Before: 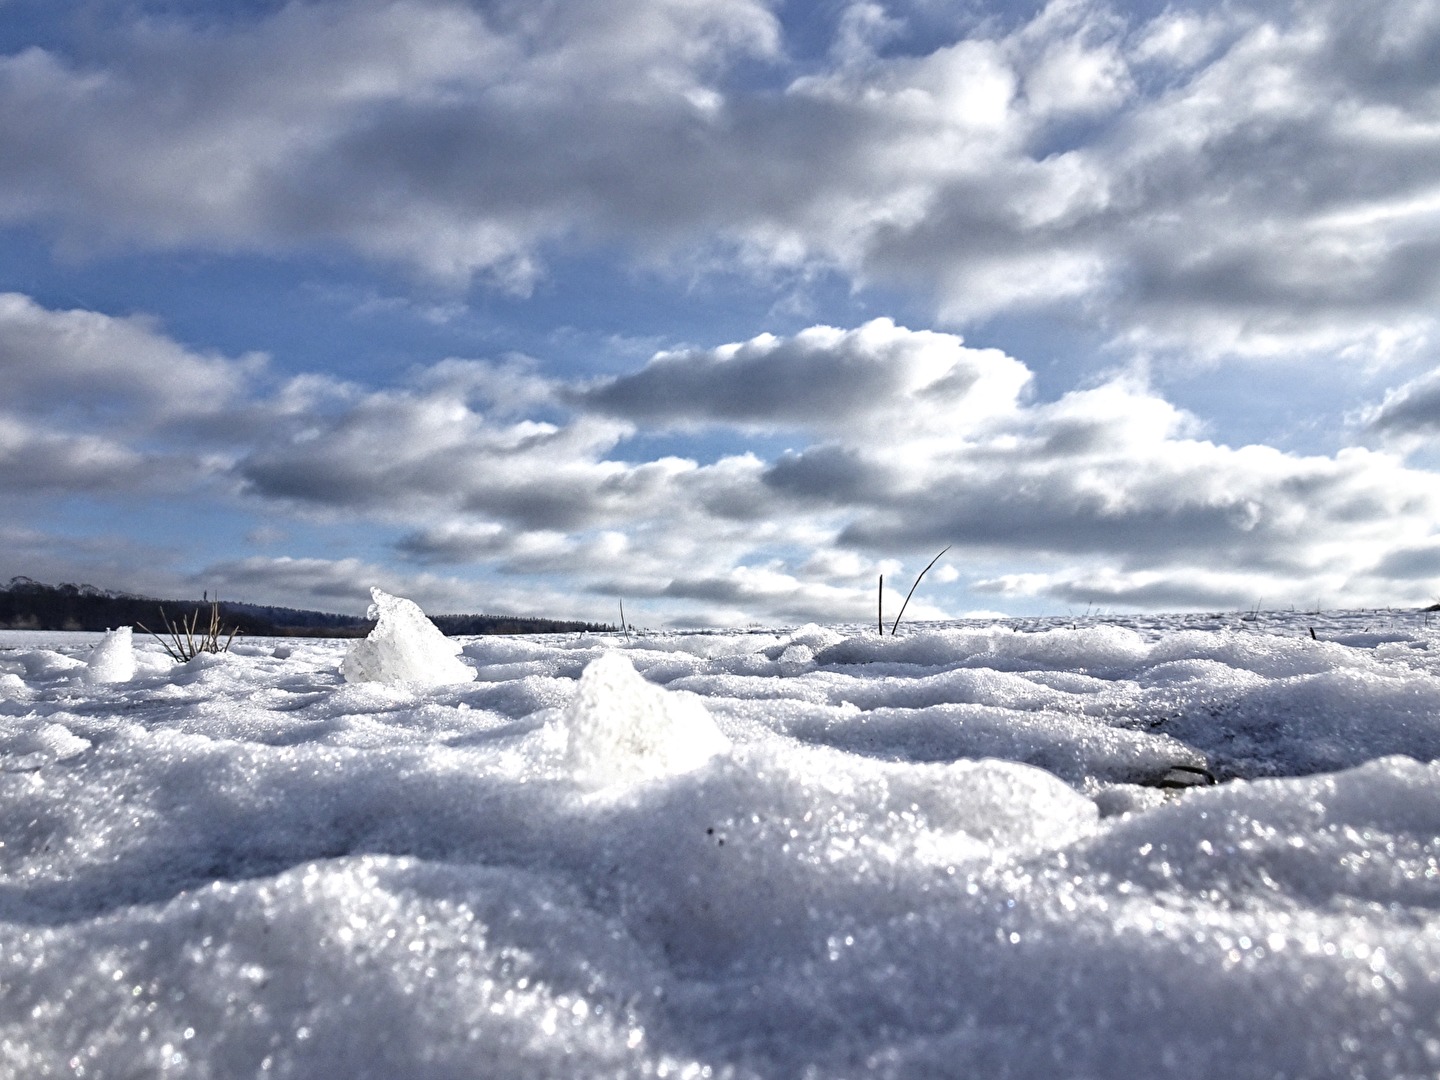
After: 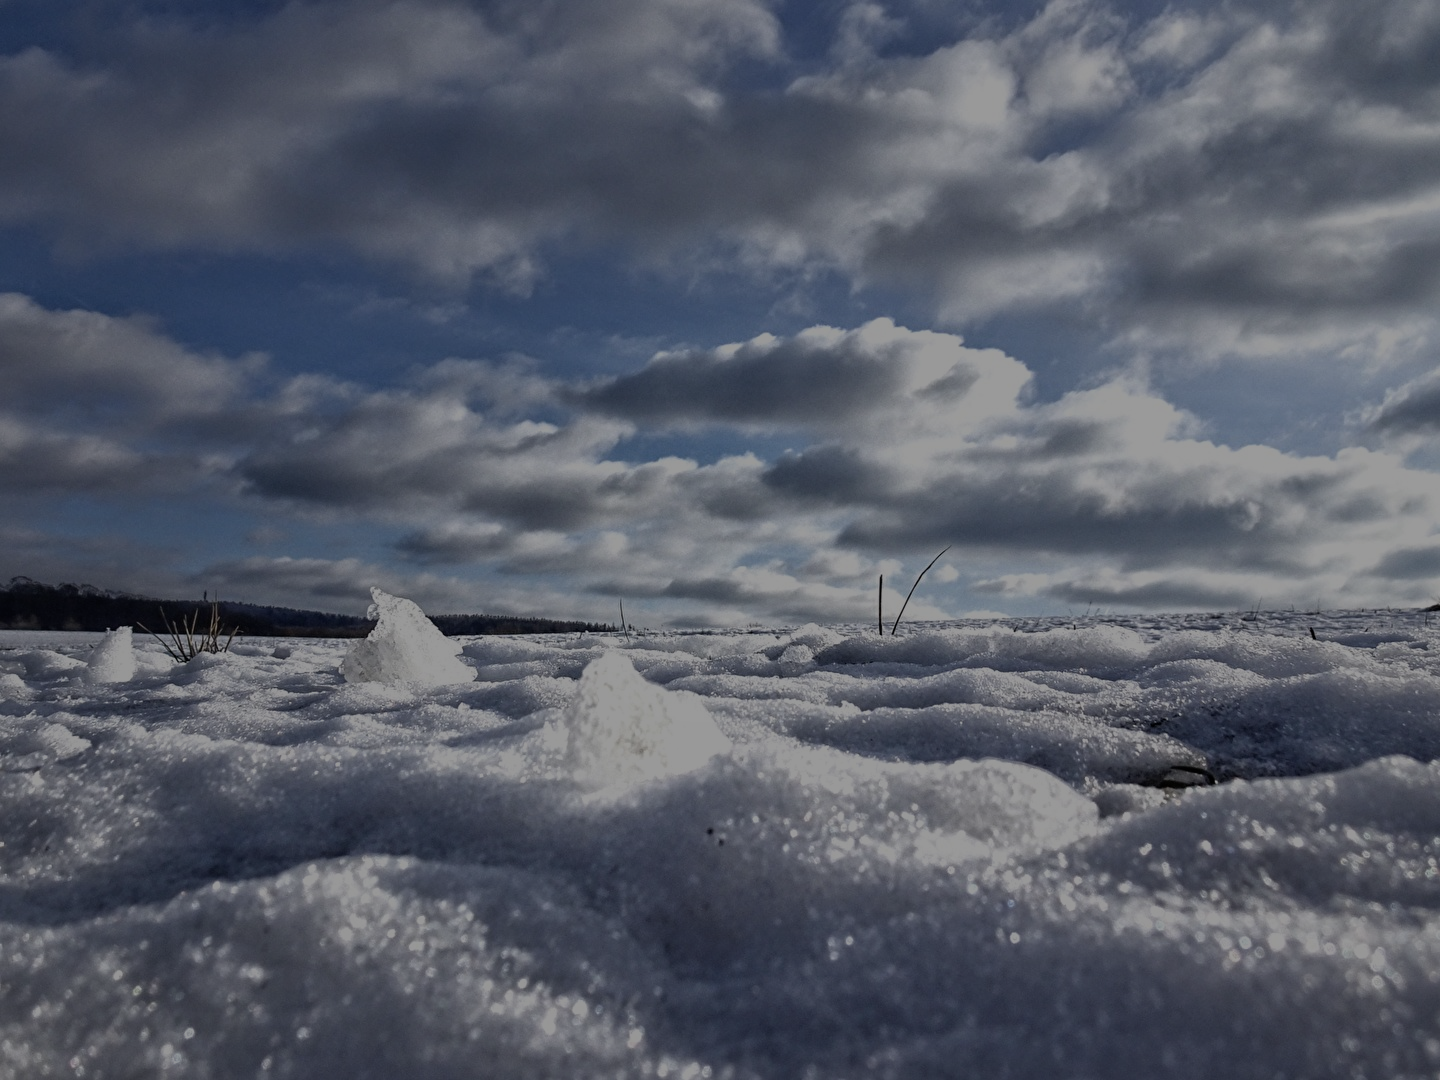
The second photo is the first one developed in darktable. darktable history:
tone equalizer: -8 EV -0.447 EV, -7 EV -0.393 EV, -6 EV -0.351 EV, -5 EV -0.219 EV, -3 EV 0.206 EV, -2 EV 0.352 EV, -1 EV 0.412 EV, +0 EV 0.392 EV, smoothing diameter 24.82%, edges refinement/feathering 14.81, preserve details guided filter
exposure: exposure -1.993 EV, compensate highlight preservation false
